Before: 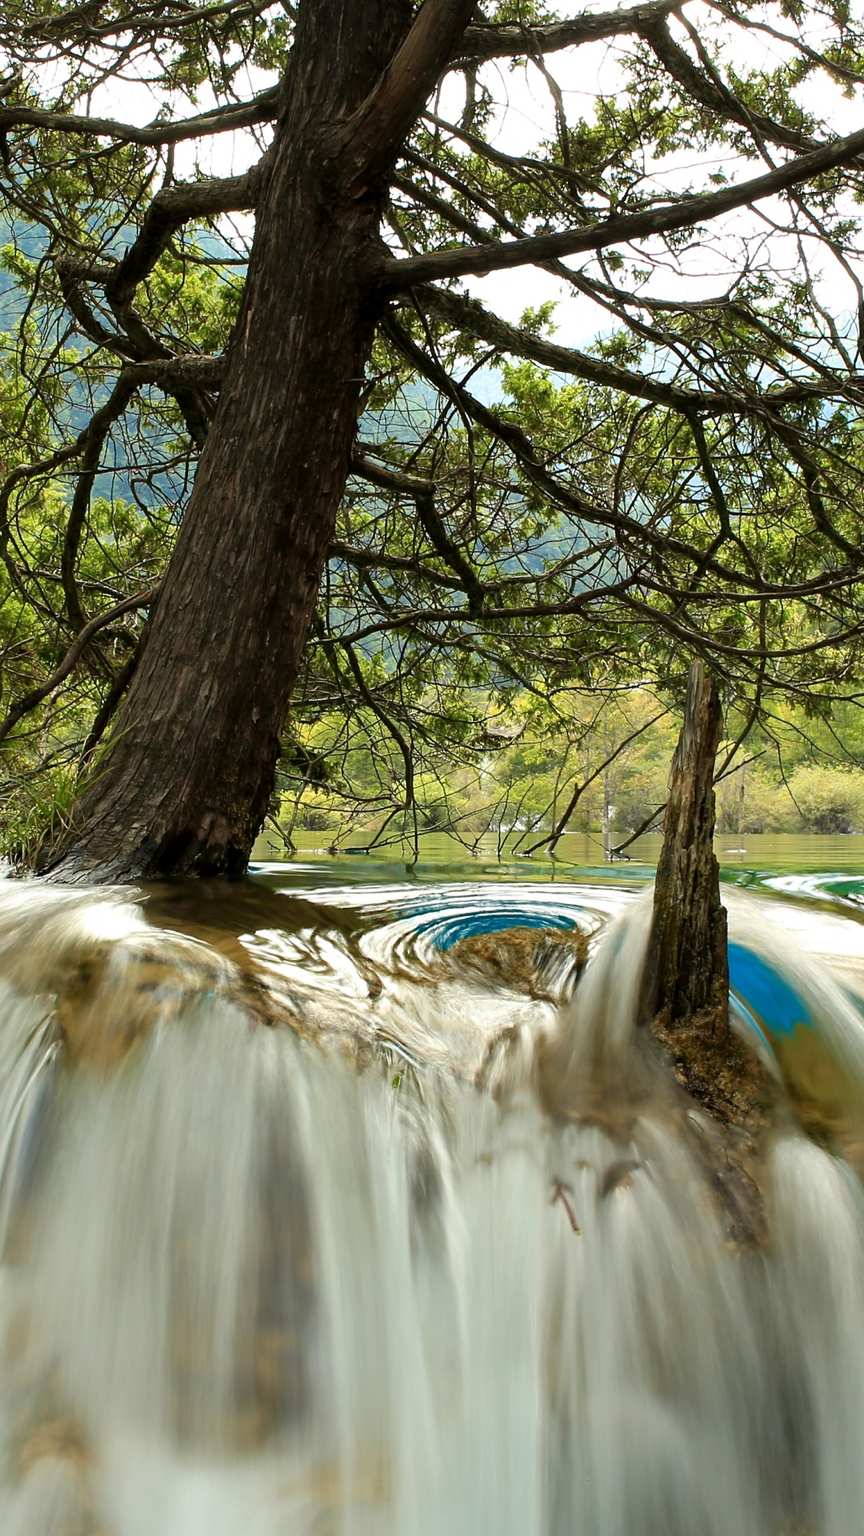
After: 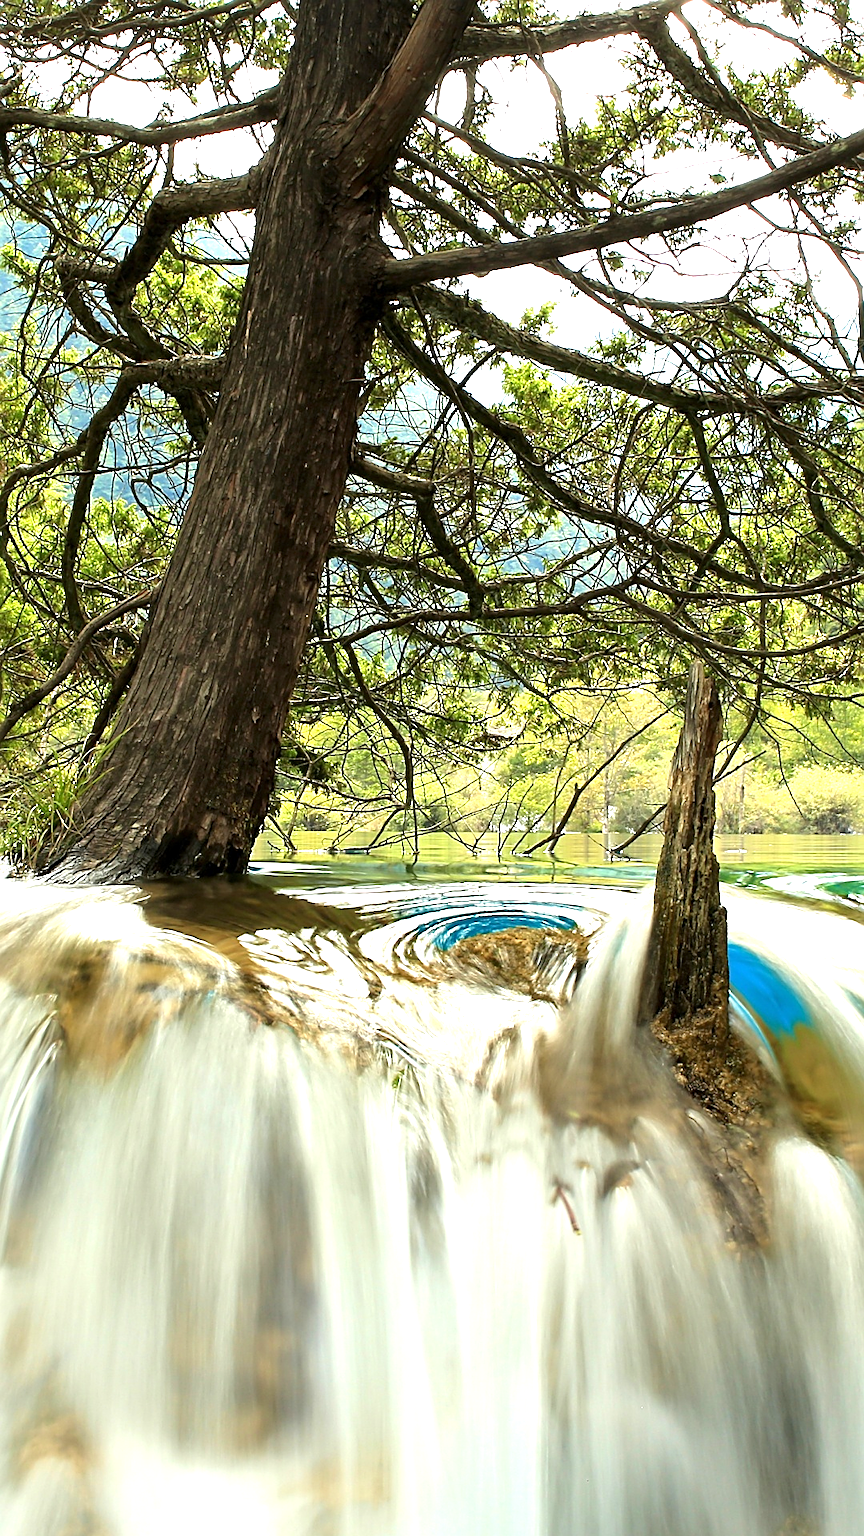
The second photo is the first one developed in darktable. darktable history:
exposure: exposure 1.066 EV, compensate exposure bias true, compensate highlight preservation false
sharpen: amount 0.498
